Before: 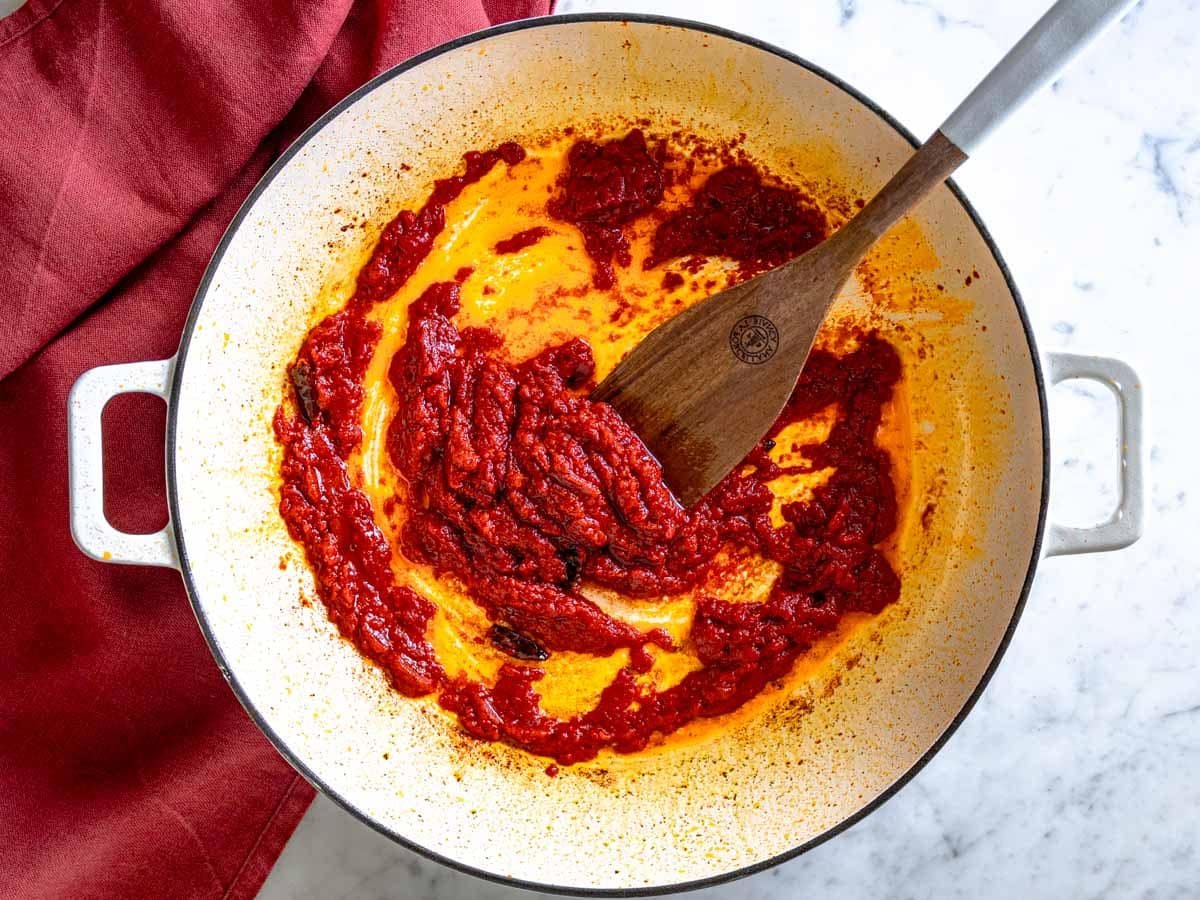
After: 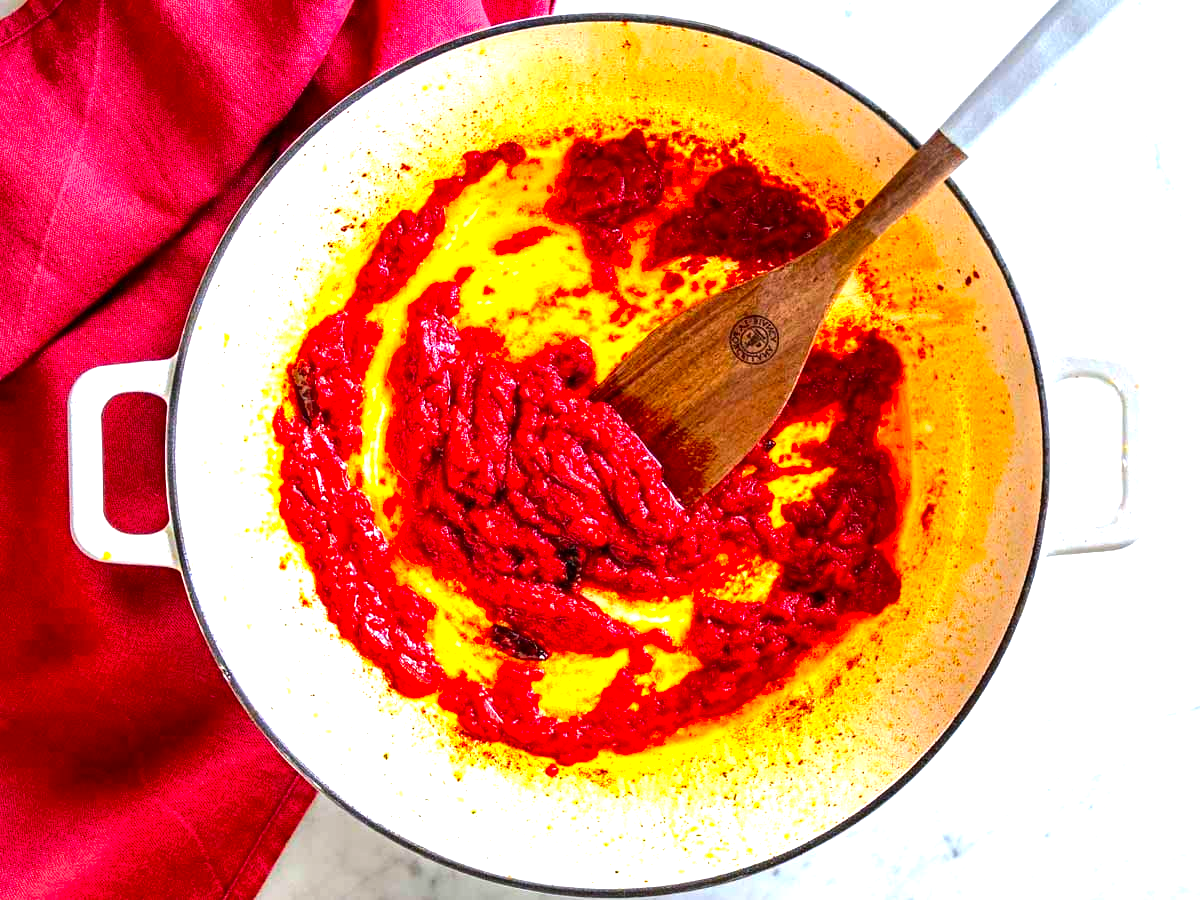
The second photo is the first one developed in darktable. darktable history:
exposure: exposure 0.773 EV, compensate exposure bias true, compensate highlight preservation false
contrast brightness saturation: saturation 0.504
tone equalizer: -8 EV -0.441 EV, -7 EV -0.361 EV, -6 EV -0.337 EV, -5 EV -0.226 EV, -3 EV 0.247 EV, -2 EV 0.305 EV, -1 EV 0.383 EV, +0 EV 0.404 EV, edges refinement/feathering 500, mask exposure compensation -1.57 EV, preserve details no
